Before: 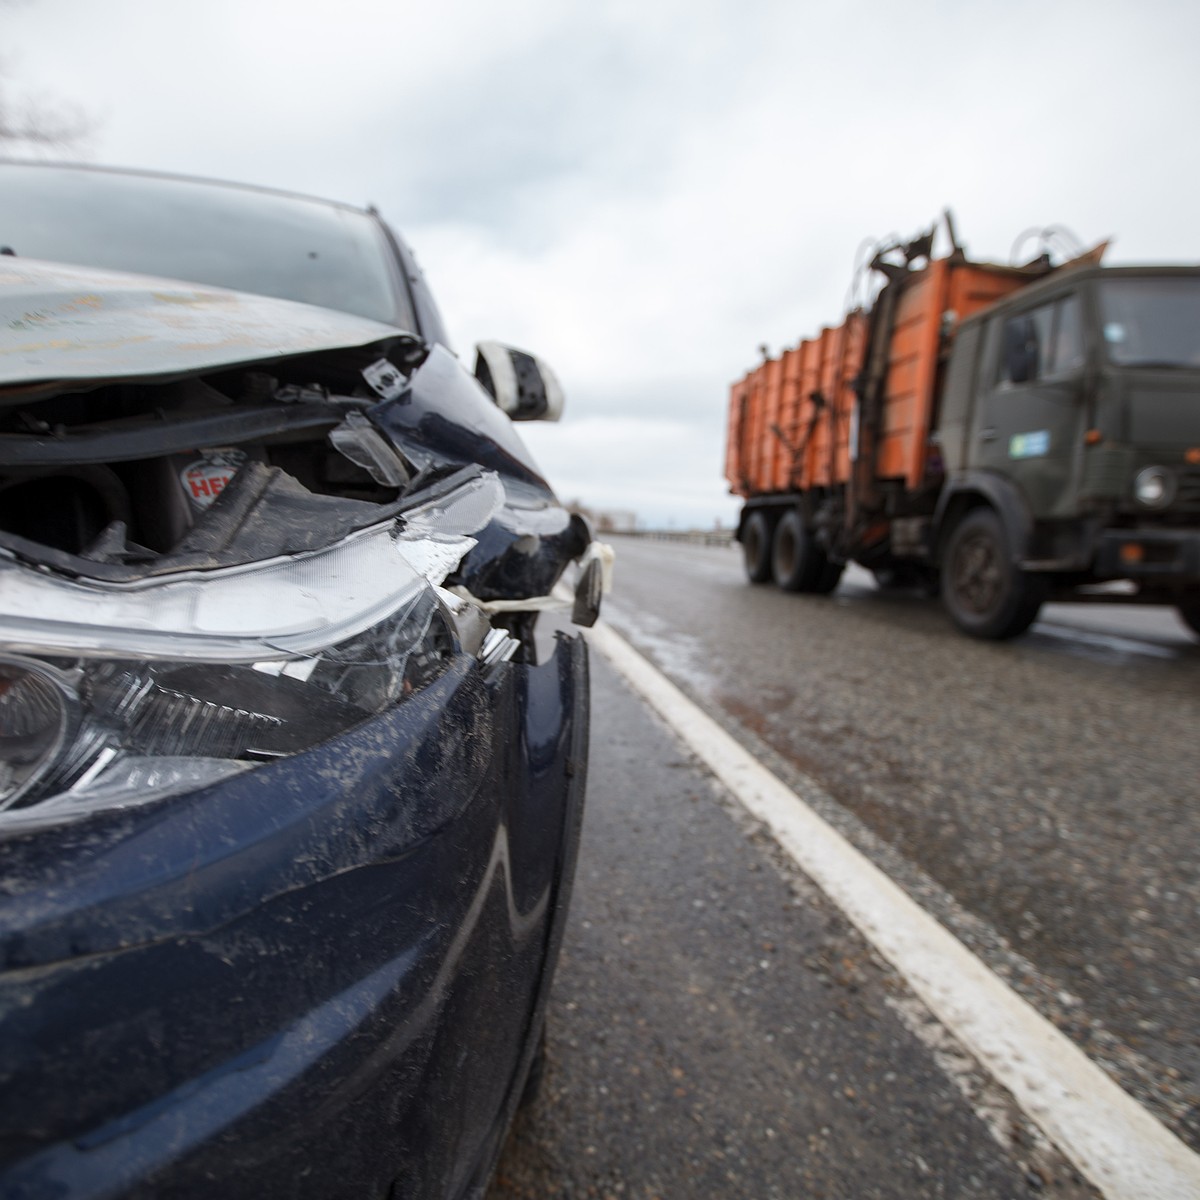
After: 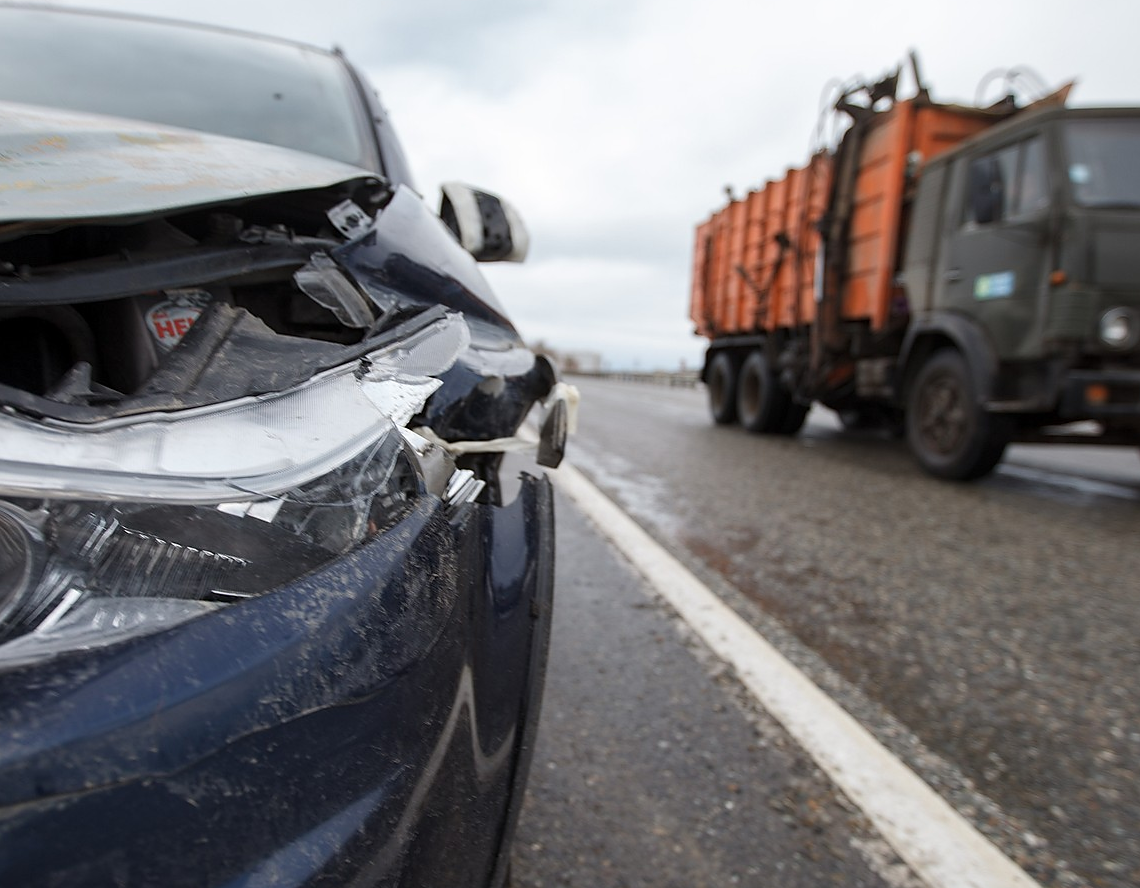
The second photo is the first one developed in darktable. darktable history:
crop and rotate: left 2.991%, top 13.302%, right 1.981%, bottom 12.636%
sharpen: radius 1.458, amount 0.398, threshold 1.271
